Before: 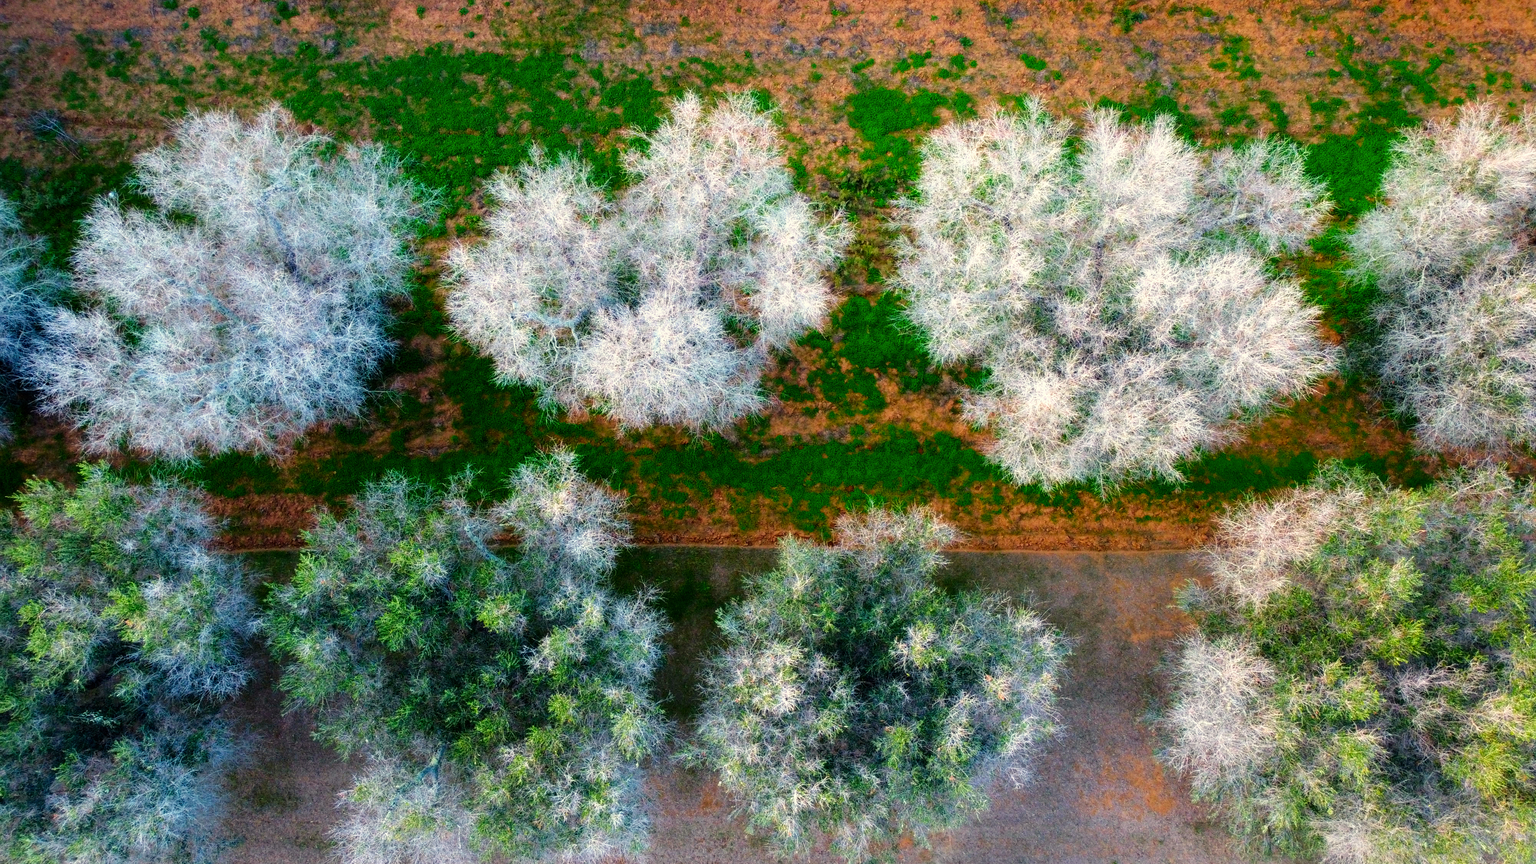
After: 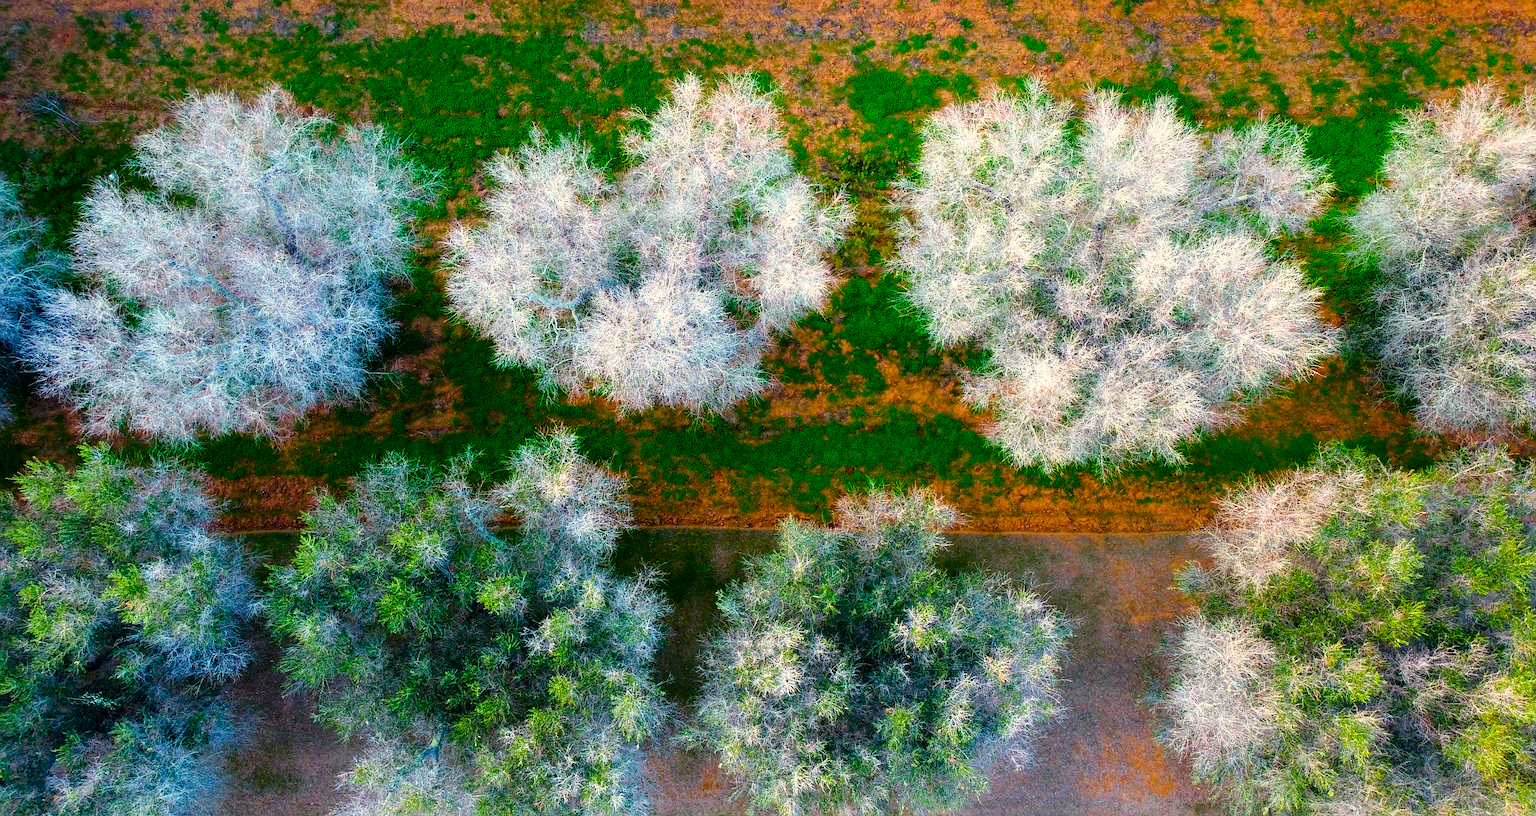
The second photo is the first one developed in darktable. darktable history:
crop and rotate: top 2.208%, bottom 3.278%
color balance rgb: linear chroma grading › global chroma 14.392%, perceptual saturation grading › global saturation 1.221%, perceptual saturation grading › highlights -2.273%, perceptual saturation grading › mid-tones 4.556%, perceptual saturation grading › shadows 8.568%, global vibrance 20%
sharpen: on, module defaults
